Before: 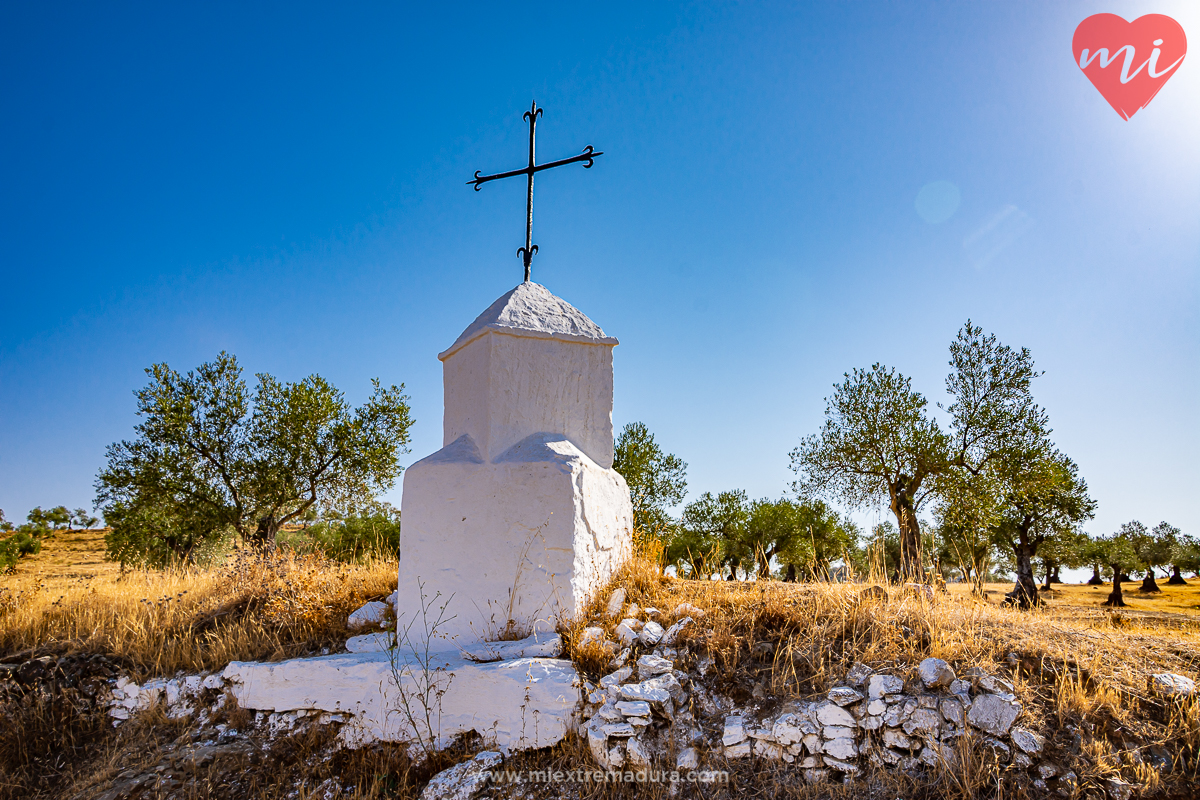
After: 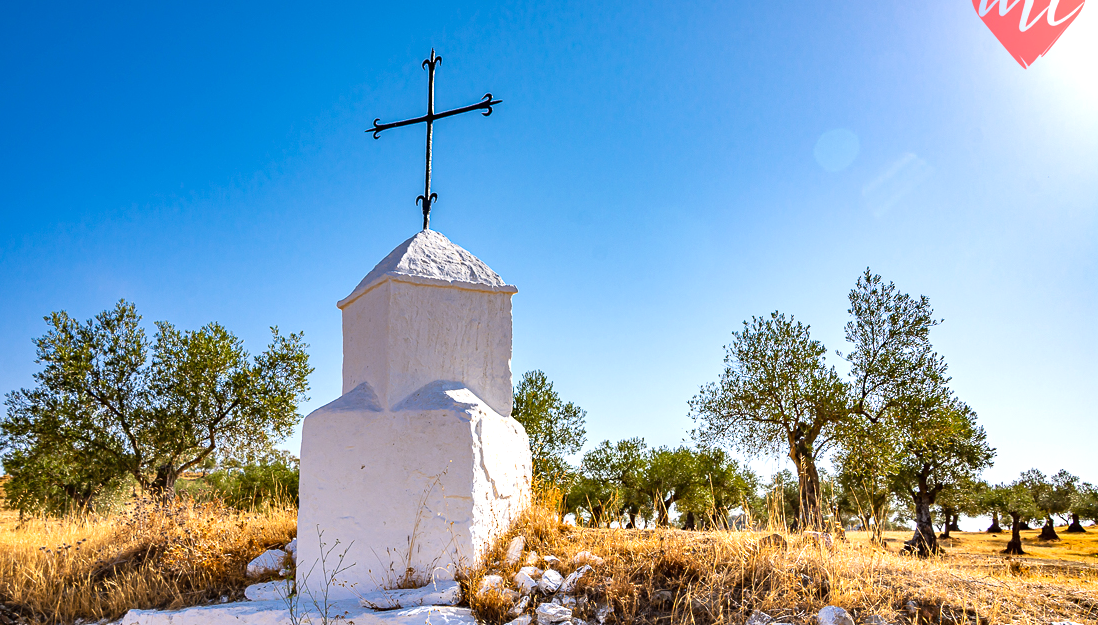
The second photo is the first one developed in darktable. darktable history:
exposure: black level correction 0, exposure 0.4 EV, compensate highlight preservation false
crop: left 8.495%, top 6.582%, bottom 15.223%
